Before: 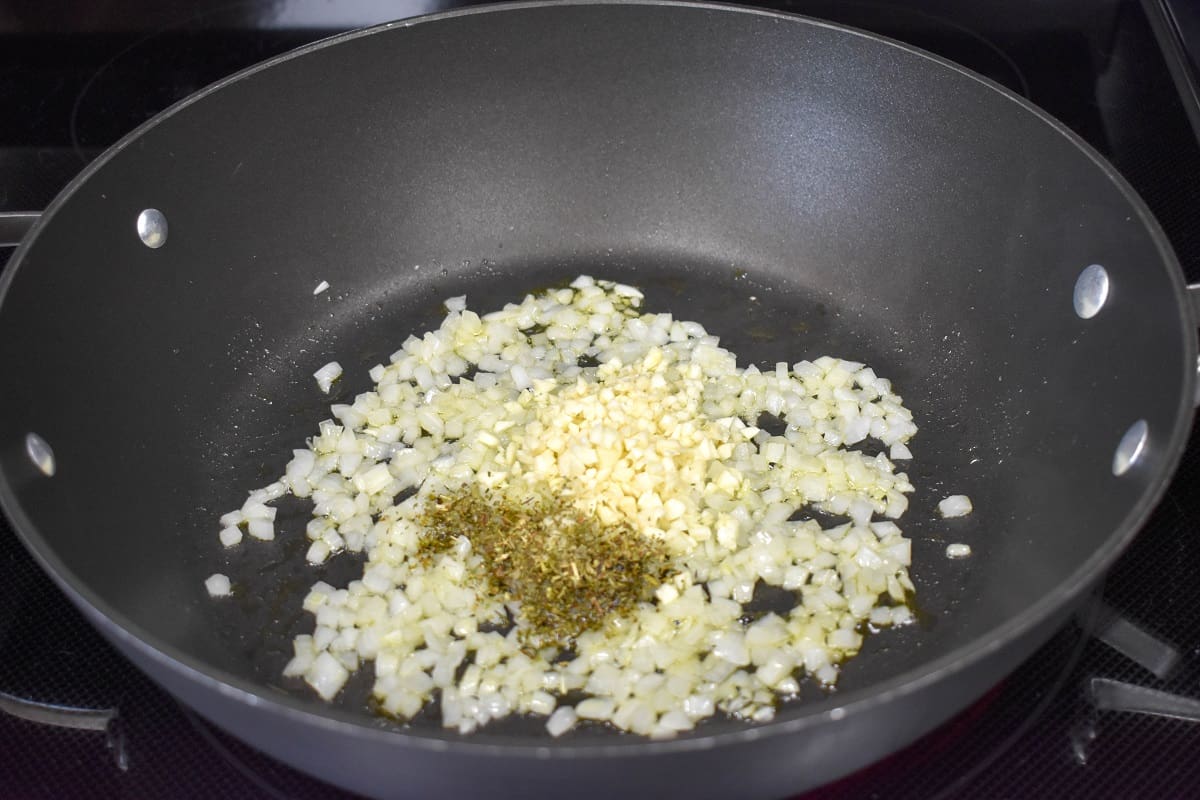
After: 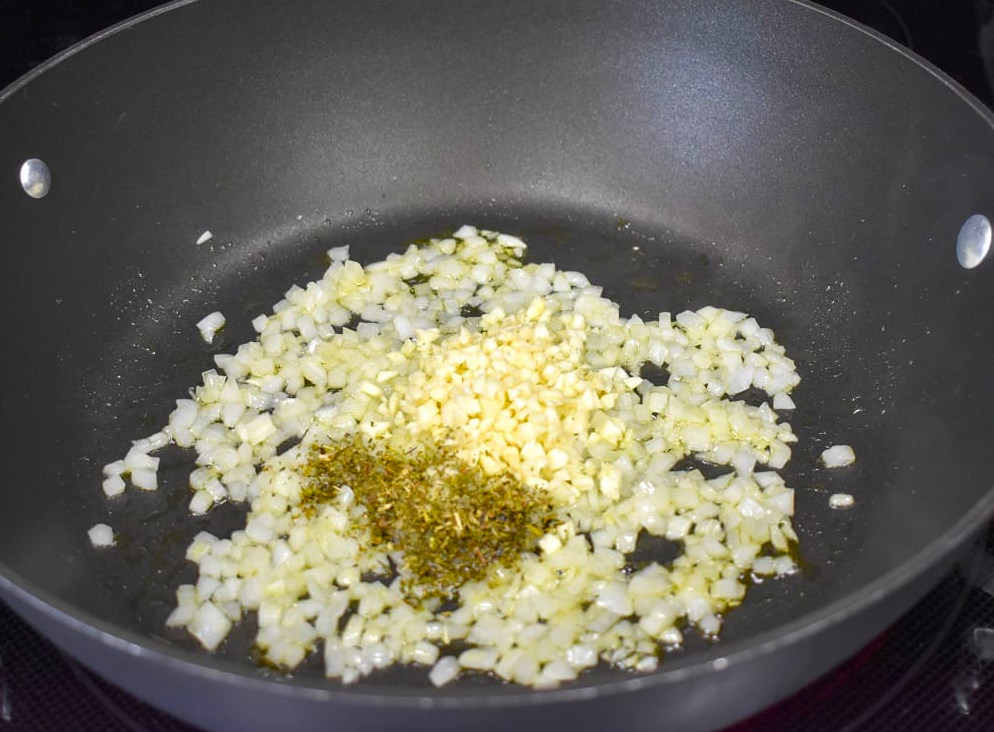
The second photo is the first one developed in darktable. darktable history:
color balance rgb: perceptual saturation grading › global saturation 19.915%, global vibrance 14.528%
crop: left 9.82%, top 6.293%, right 7.298%, bottom 2.118%
